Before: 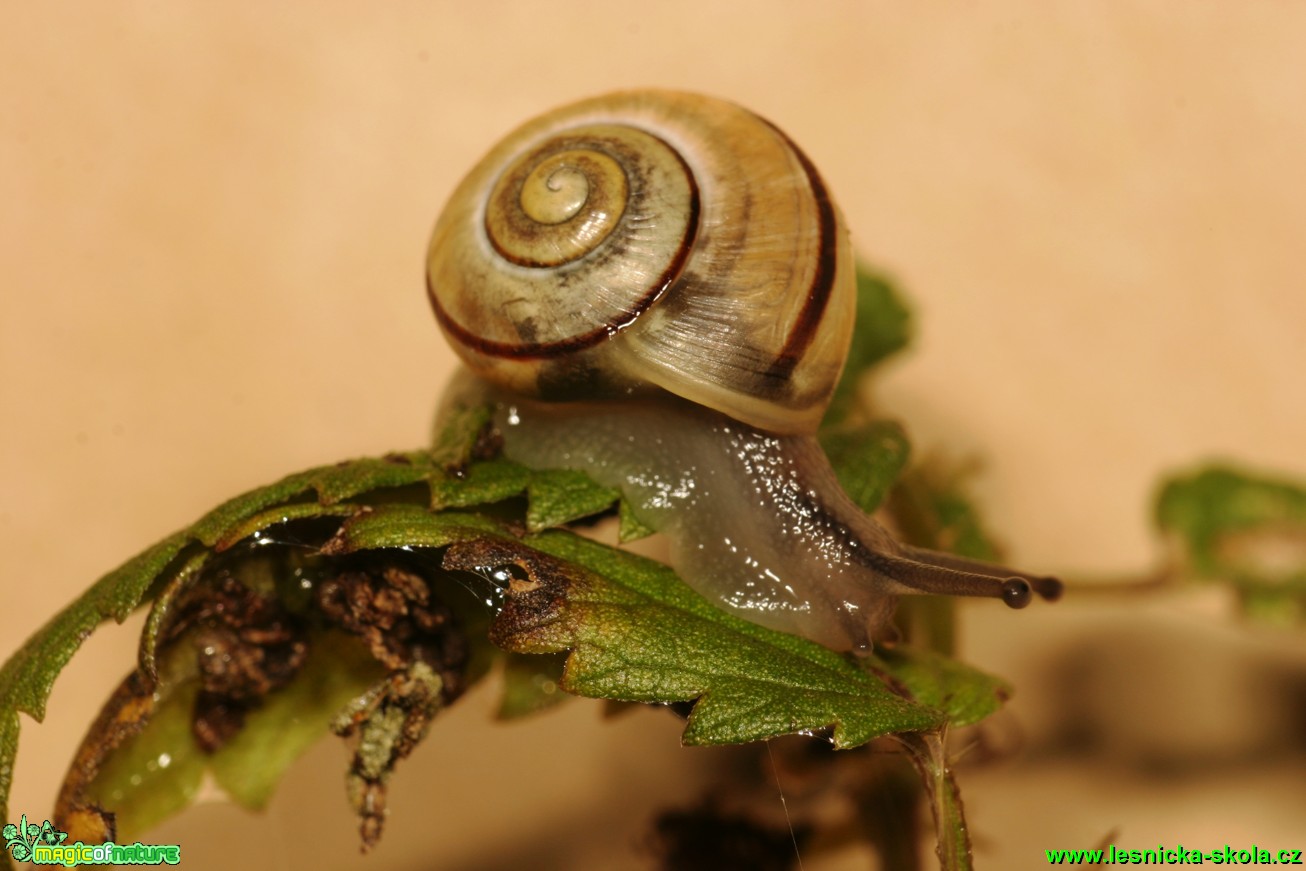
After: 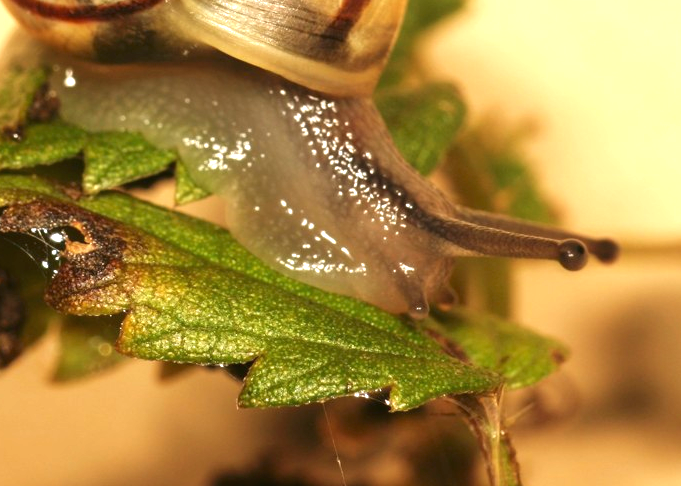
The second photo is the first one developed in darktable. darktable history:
crop: left 34.055%, top 38.819%, right 13.768%, bottom 5.278%
exposure: black level correction 0, exposure 1.199 EV, compensate highlight preservation false
